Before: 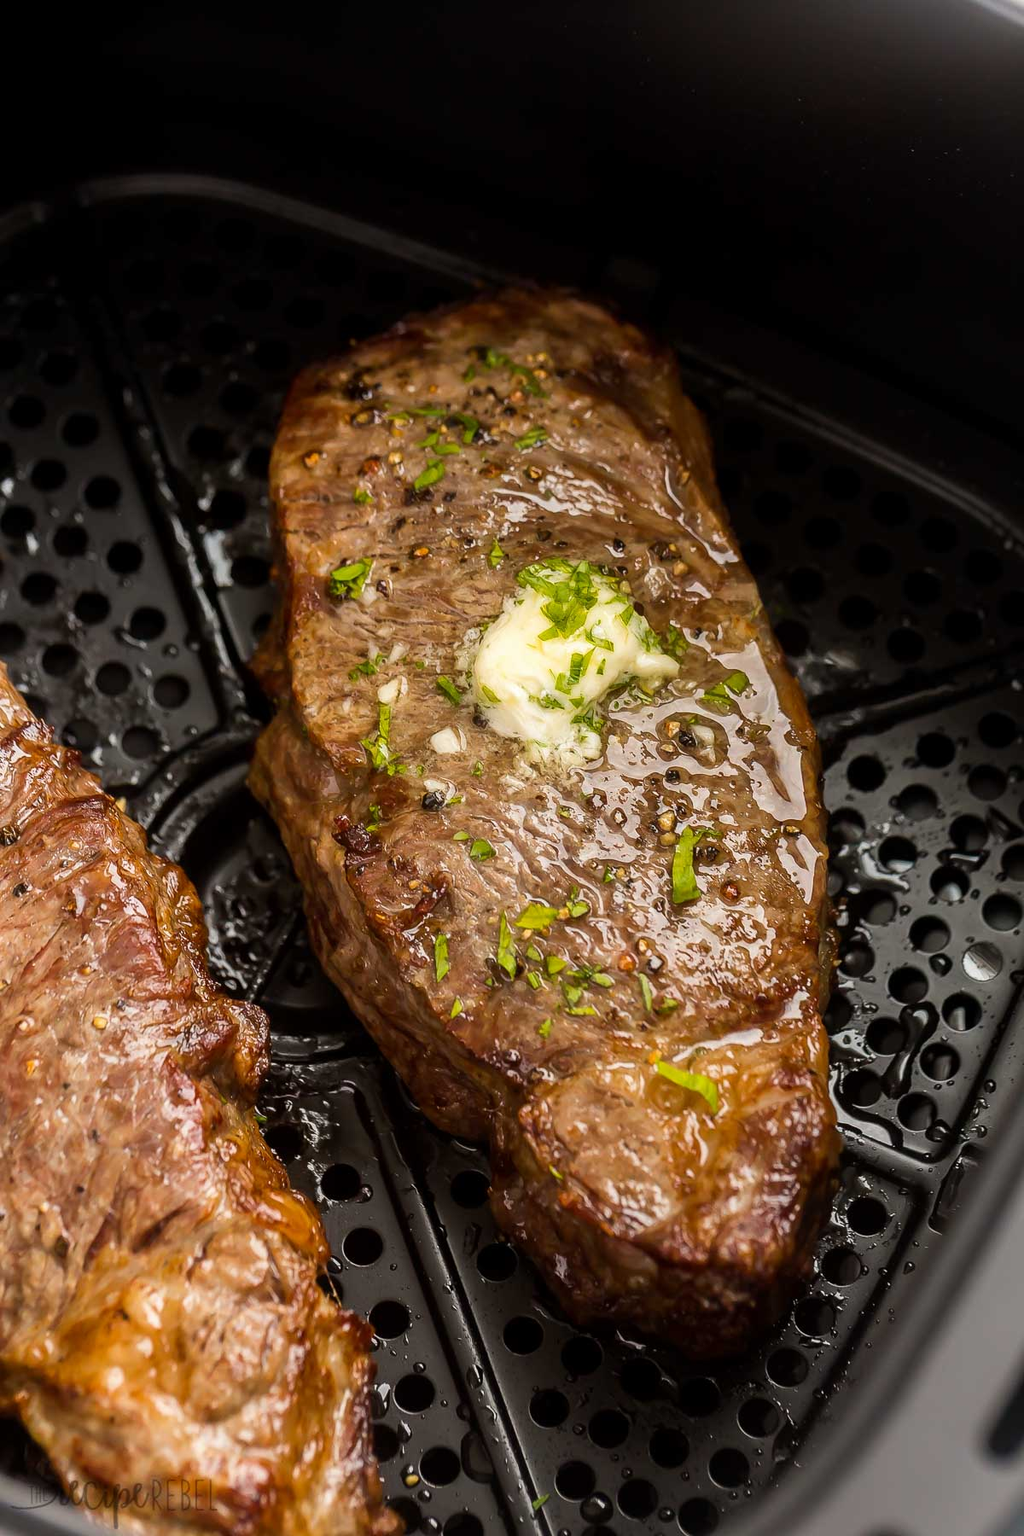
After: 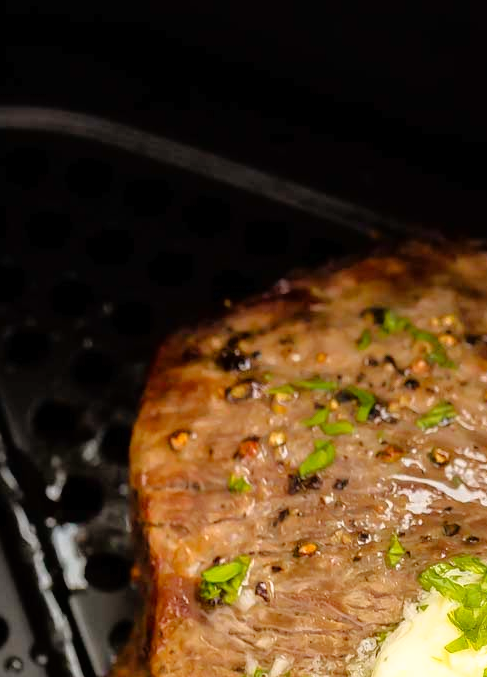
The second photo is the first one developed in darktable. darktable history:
crop: left 15.512%, top 5.452%, right 43.829%, bottom 56.921%
tone curve: curves: ch0 [(0, 0) (0.003, 0.007) (0.011, 0.011) (0.025, 0.021) (0.044, 0.04) (0.069, 0.07) (0.1, 0.129) (0.136, 0.187) (0.177, 0.254) (0.224, 0.325) (0.277, 0.398) (0.335, 0.461) (0.399, 0.513) (0.468, 0.571) (0.543, 0.624) (0.623, 0.69) (0.709, 0.777) (0.801, 0.86) (0.898, 0.953) (1, 1)], color space Lab, linked channels, preserve colors none
